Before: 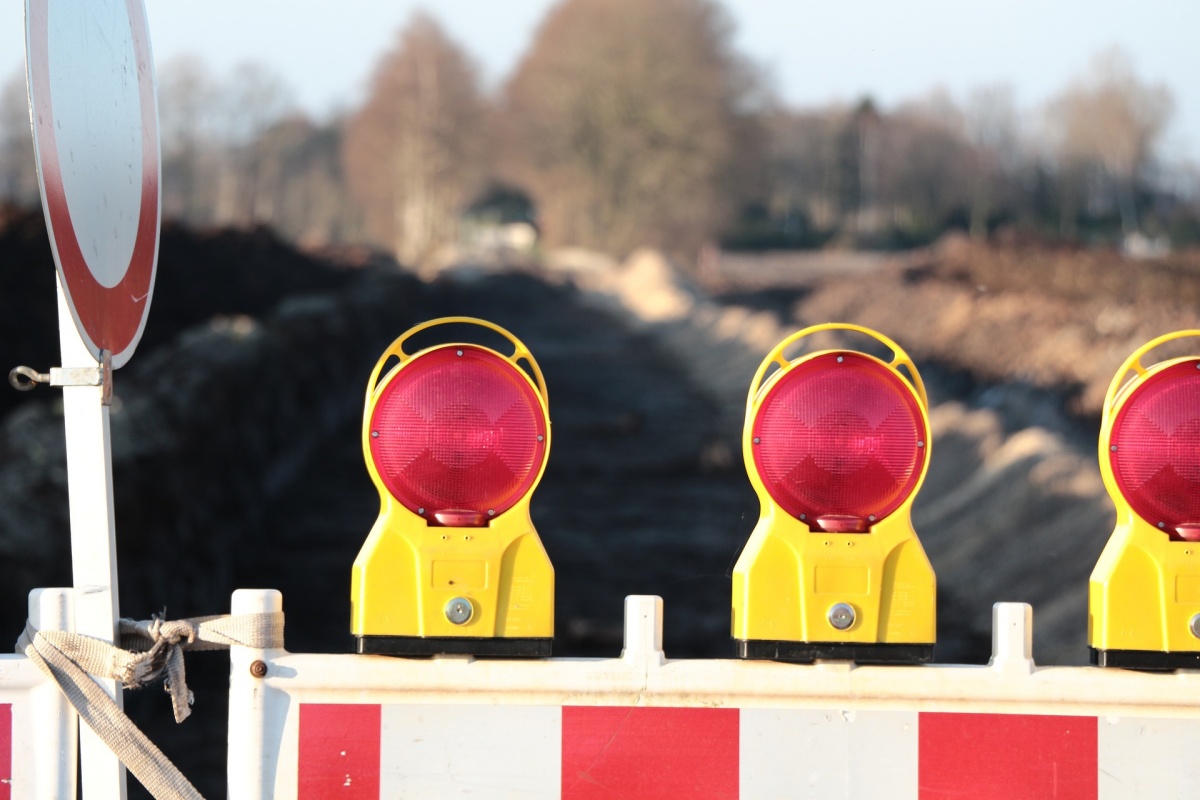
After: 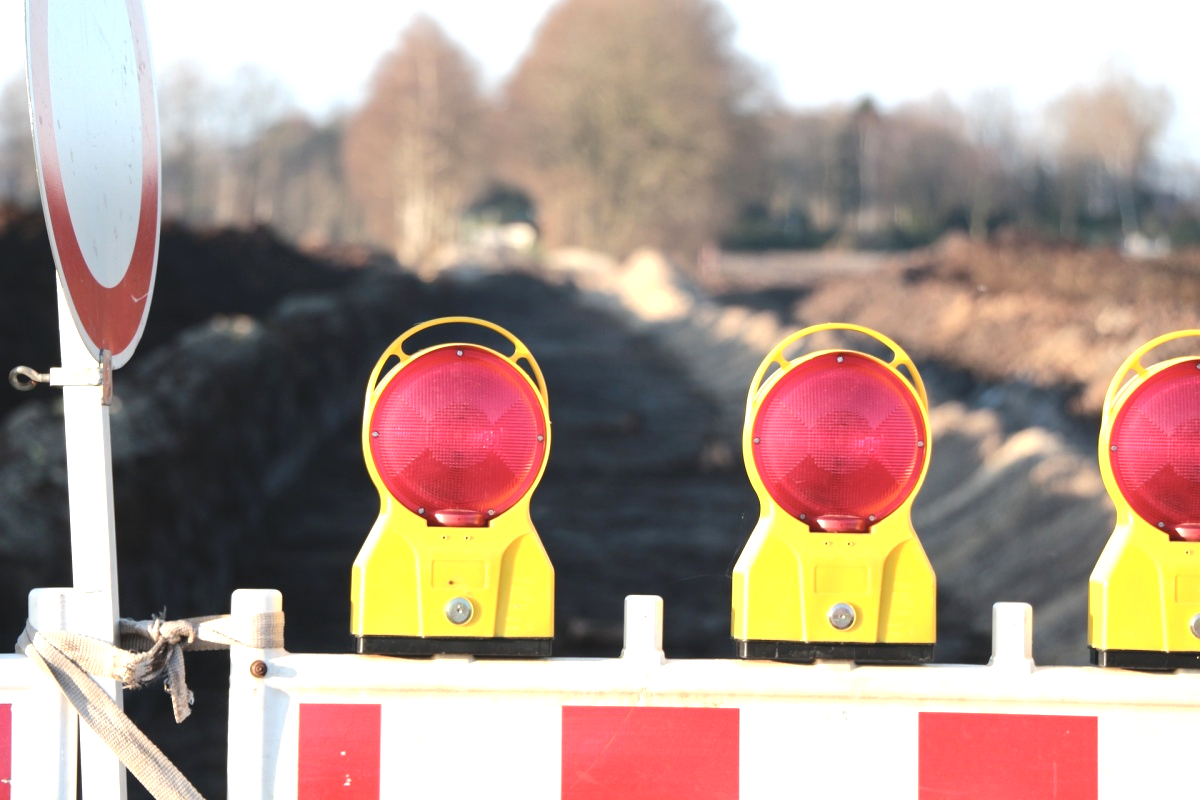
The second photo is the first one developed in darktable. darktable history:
exposure: black level correction 0, exposure 0.7 EV, compensate exposure bias true, compensate highlight preservation false
contrast brightness saturation: contrast -0.1, saturation -0.1
